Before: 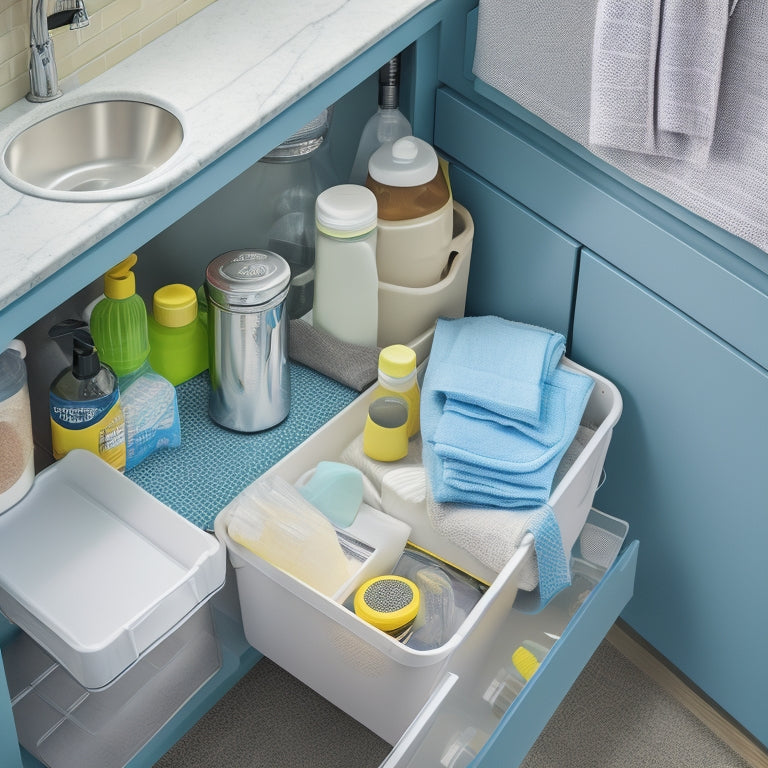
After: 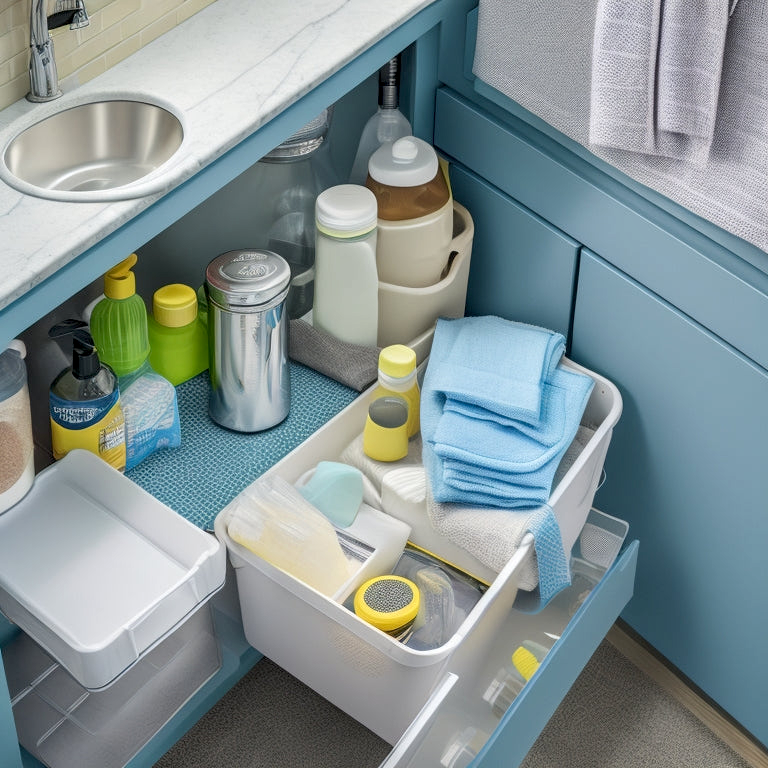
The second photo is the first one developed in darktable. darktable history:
local contrast: on, module defaults
white balance: emerald 1
exposure: black level correction 0.007, compensate highlight preservation false
